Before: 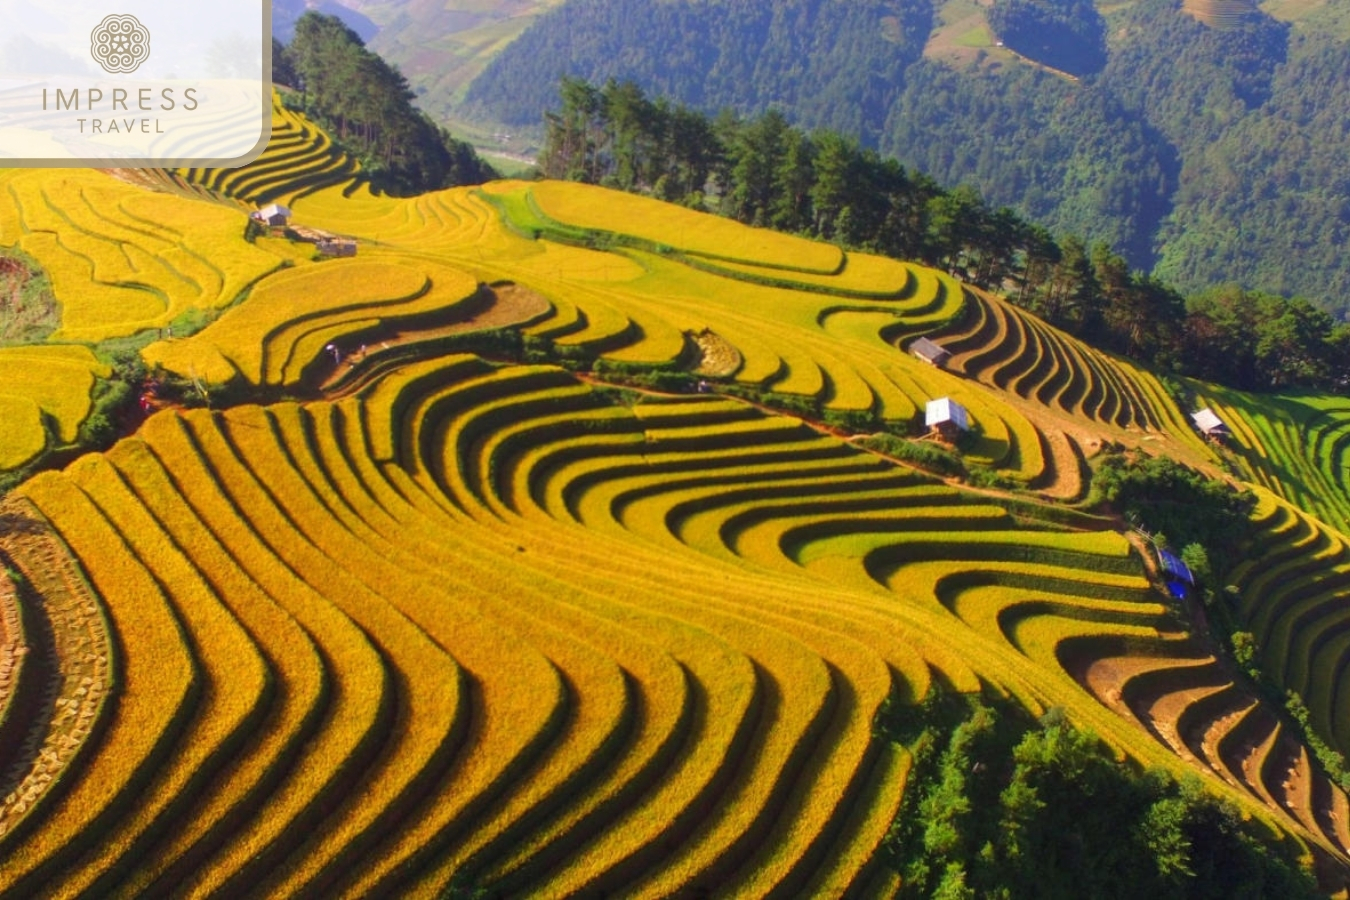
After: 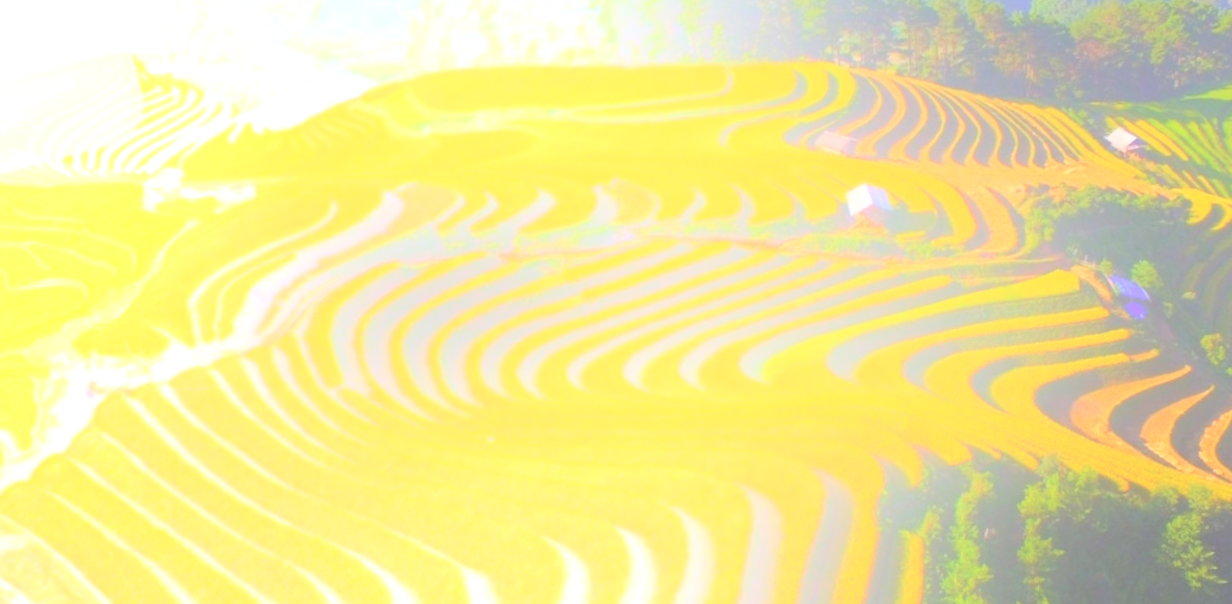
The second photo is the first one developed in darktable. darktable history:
bloom: size 25%, threshold 5%, strength 90%
rotate and perspective: rotation -14.8°, crop left 0.1, crop right 0.903, crop top 0.25, crop bottom 0.748
